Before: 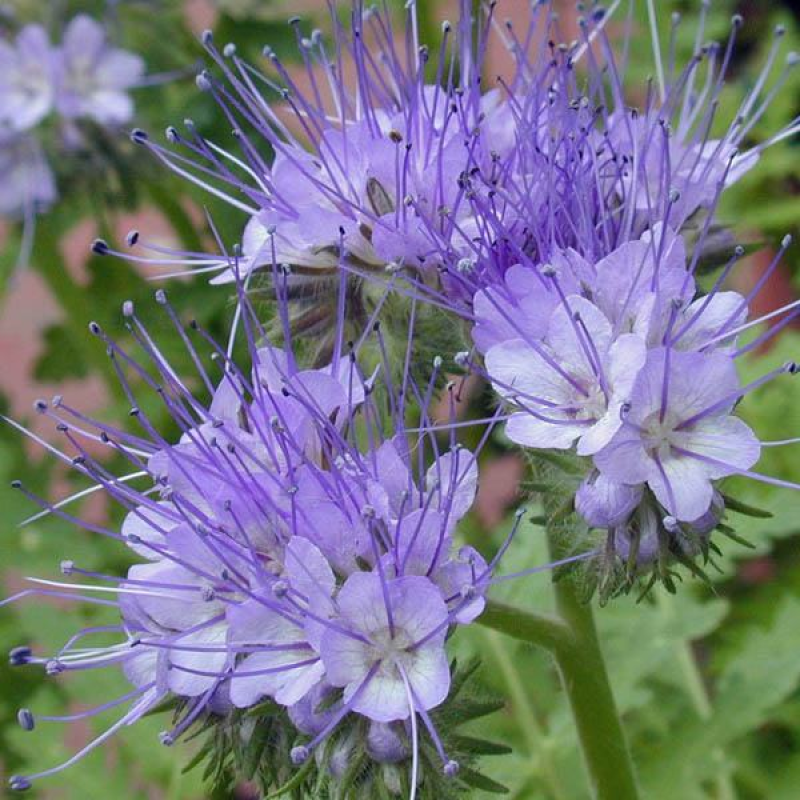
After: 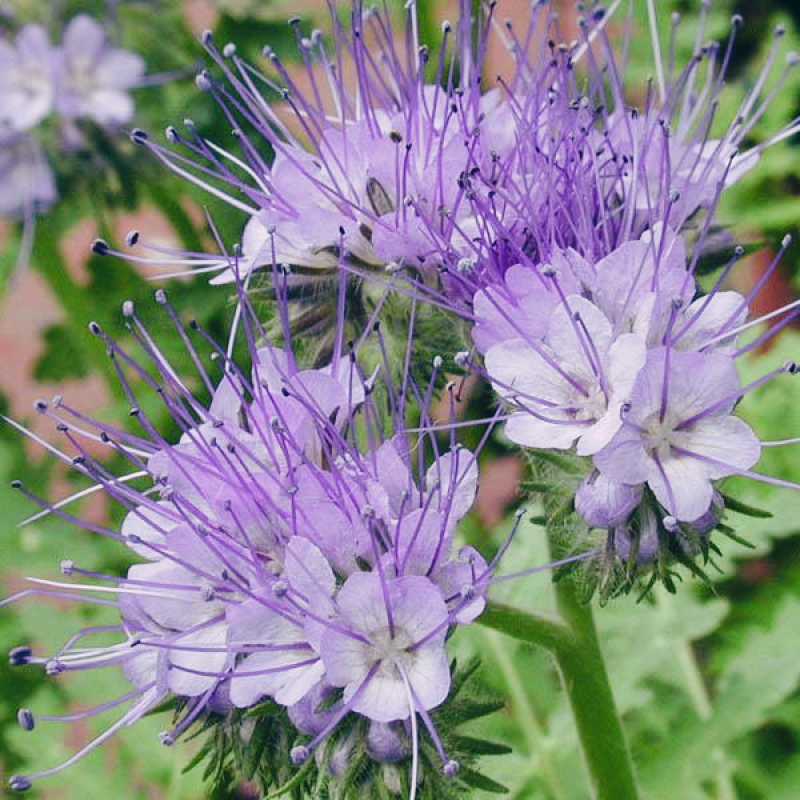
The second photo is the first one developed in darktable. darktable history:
tone curve: curves: ch0 [(0, 0) (0.003, 0.042) (0.011, 0.043) (0.025, 0.047) (0.044, 0.059) (0.069, 0.07) (0.1, 0.085) (0.136, 0.107) (0.177, 0.139) (0.224, 0.185) (0.277, 0.258) (0.335, 0.34) (0.399, 0.434) (0.468, 0.526) (0.543, 0.623) (0.623, 0.709) (0.709, 0.794) (0.801, 0.866) (0.898, 0.919) (1, 1)], preserve colors none
color look up table: target L [101.83, 98.42, 91.95, 85.73, 75.63, 70.49, 70.93, 70.28, 52.98, 50.78, 25.52, 201.25, 84.61, 80.57, 70.53, 60.46, 57.16, 61.27, 55.58, 49.46, 47.46, 43.63, 30.27, 24.55, 23.4, 9.722, 96.53, 76.55, 75.72, 63.94, 64.26, 58.74, 53.73, 48.64, 56.46, 38.37, 34.04, 34.18, 17.13, 18.76, 14.32, 92.32, 89.39, 69.79, 63.56, 66.14, 42.12, 32.62, 12.25], target a [-2.765, -26.35, -29.57, -18.59, -18.45, -1.486, -51.64, -24.48, -43.2, -21.07, -22.07, 0, 12.03, 4.698, 26.91, 39.76, 31.22, 6.415, 50.34, 68.12, 55.93, 24.29, 2.74, 29.41, -5.442, 13.09, 15.28, 9.616, 29.72, 24.97, 50.47, 63.94, 15.19, 5.965, 55.41, 51.42, 32.91, 45.98, 9.613, 24.72, 18.91, -26.34, -21.1, -1.169, -6.884, -27.02, -8.6, -12.74, -20.31], target b [14.68, 38.44, 16.85, 7.01, 21.95, 9.504, 40.33, 56.2, 32.87, 36.59, 14.37, -0.001, 23.11, 59.33, 47.77, 56.39, 18.74, 35.76, 41.97, 16.17, 50.05, 41.96, 2.315, 32.59, 23.11, 11.57, -7.29, -8.373, -2.279, -33.62, -7.483, -30.61, -58.19, -12.93, -50.29, -15.96, 2.116, -48.41, -30.53, -43.98, -17.83, -3.404, -18.68, -31.82, -11.45, 0.684, -31, -11.76, -6.171], num patches 49
